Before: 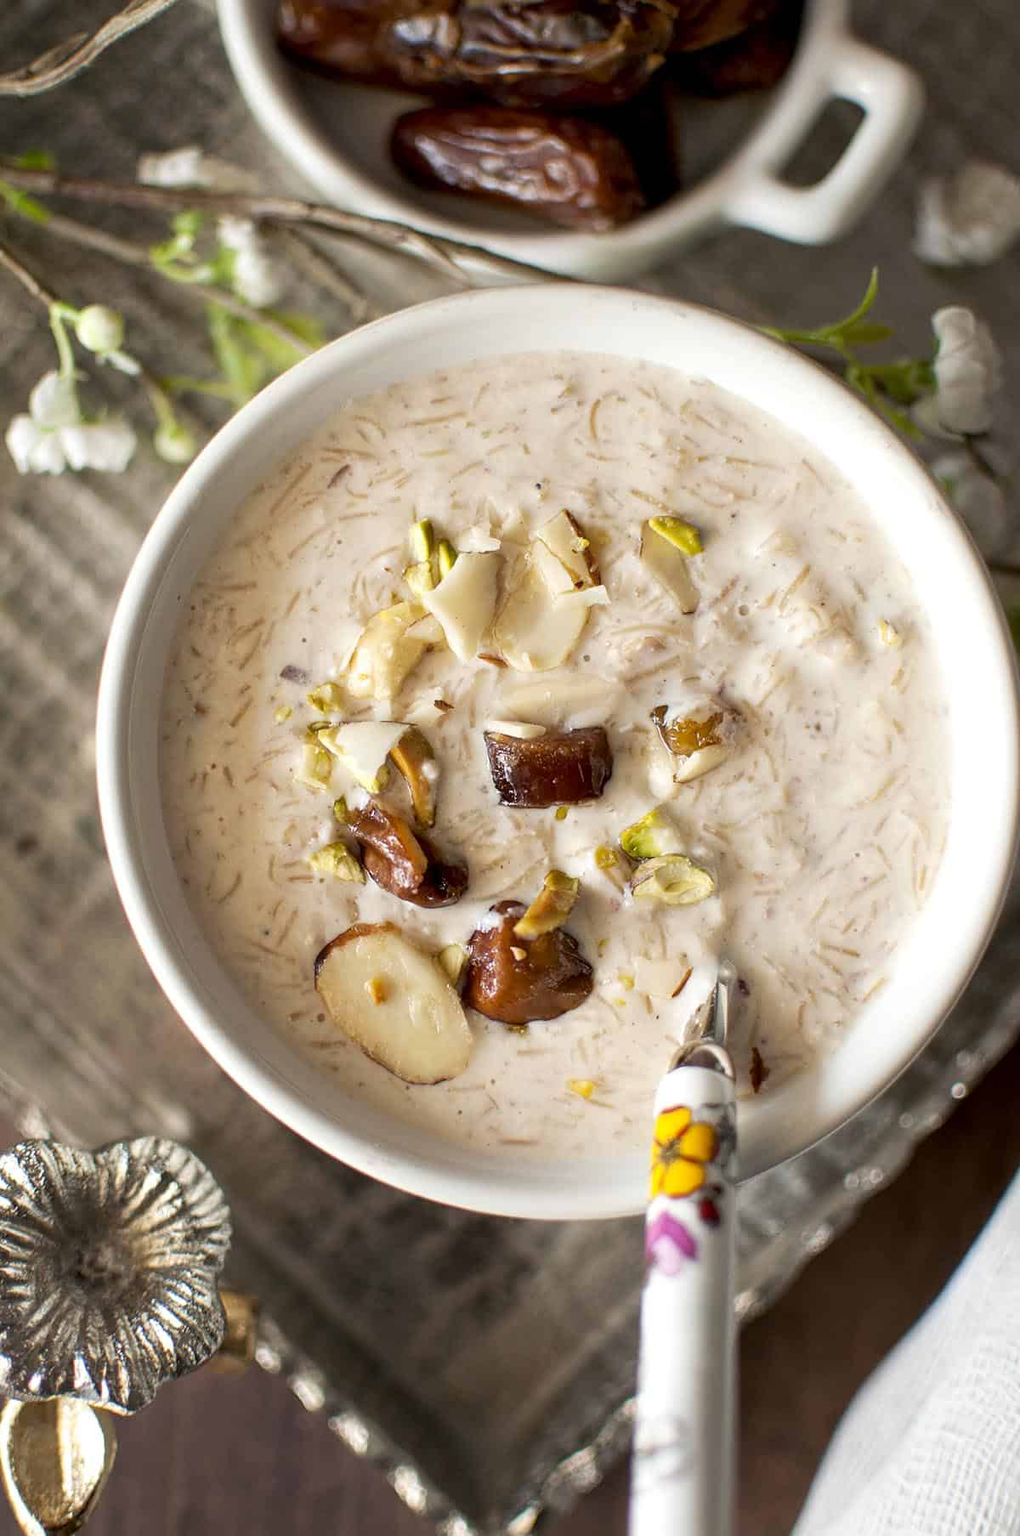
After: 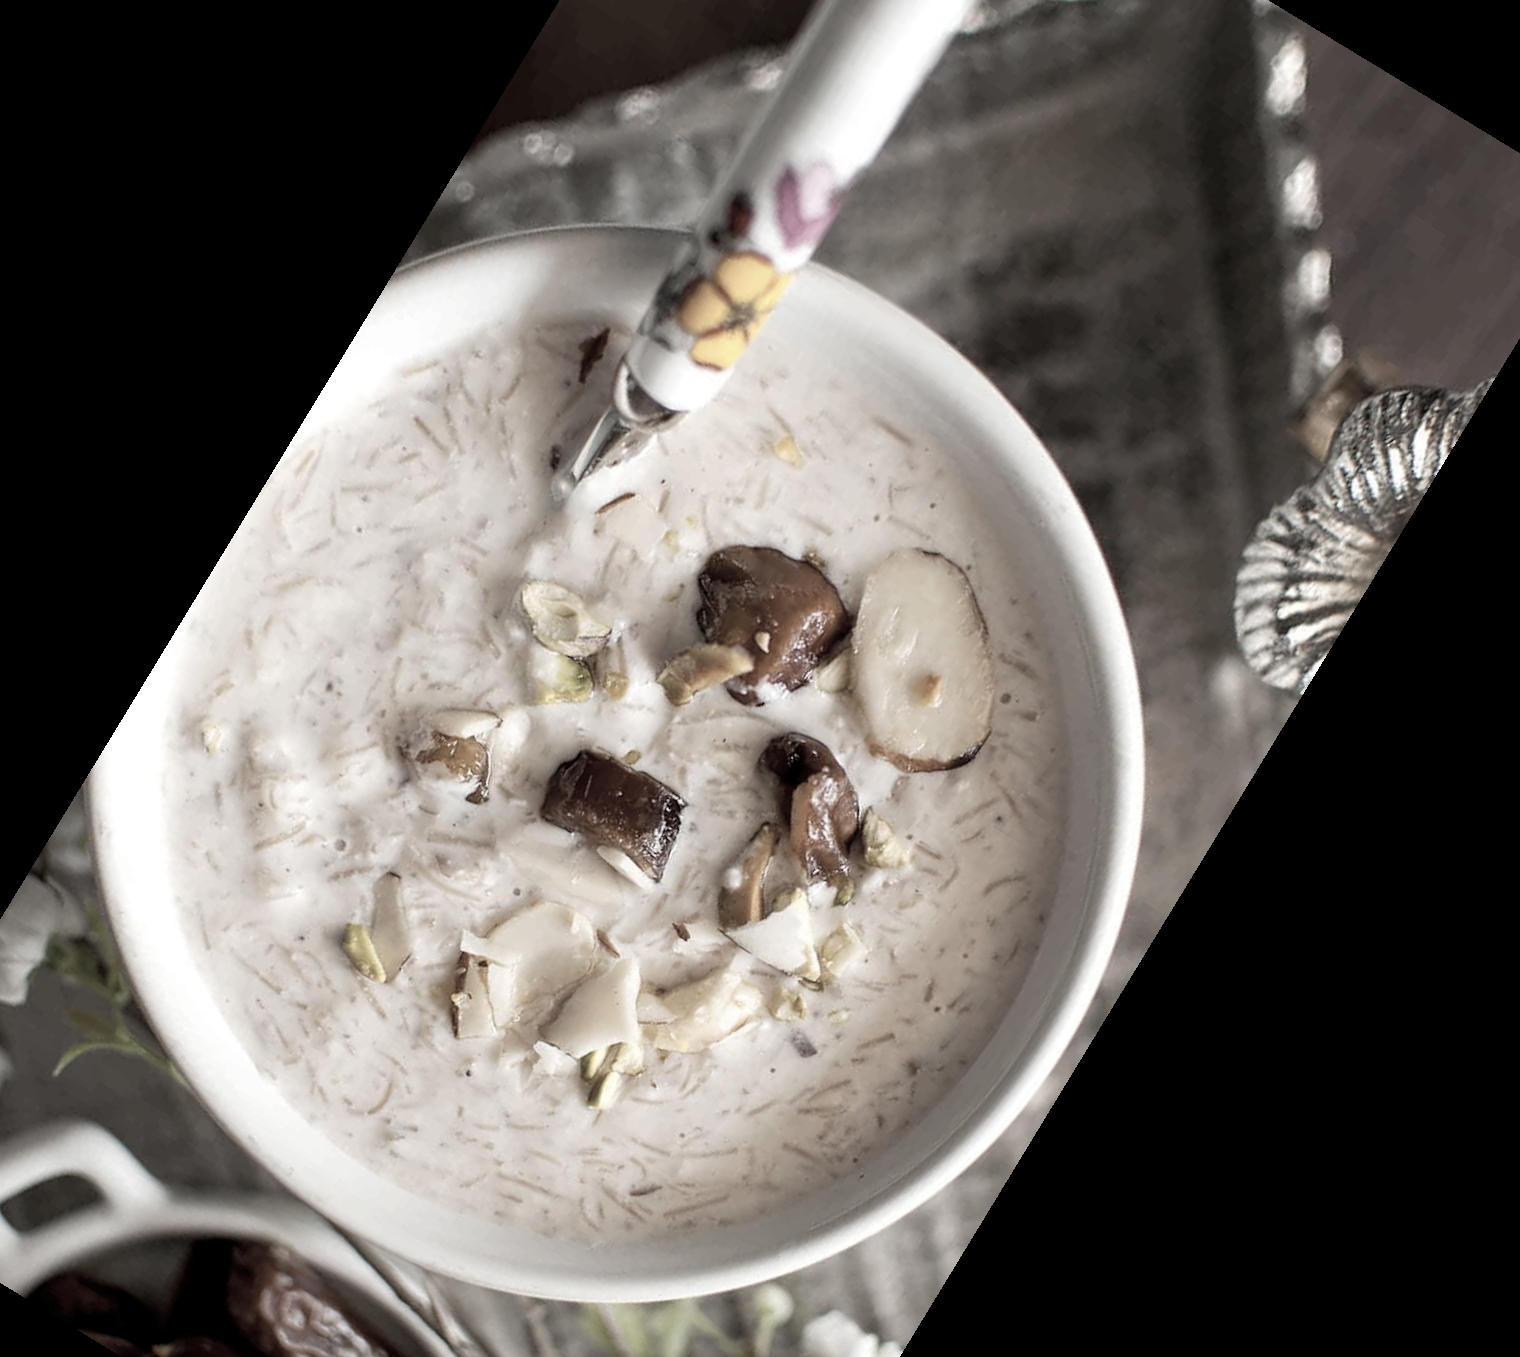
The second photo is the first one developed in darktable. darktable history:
crop and rotate: angle 148.68°, left 9.111%, top 15.603%, right 4.588%, bottom 17.041%
rotate and perspective: rotation 0.72°, lens shift (vertical) -0.352, lens shift (horizontal) -0.051, crop left 0.152, crop right 0.859, crop top 0.019, crop bottom 0.964
color zones: curves: ch1 [(0, 0.153) (0.143, 0.15) (0.286, 0.151) (0.429, 0.152) (0.571, 0.152) (0.714, 0.151) (0.857, 0.151) (1, 0.153)]
